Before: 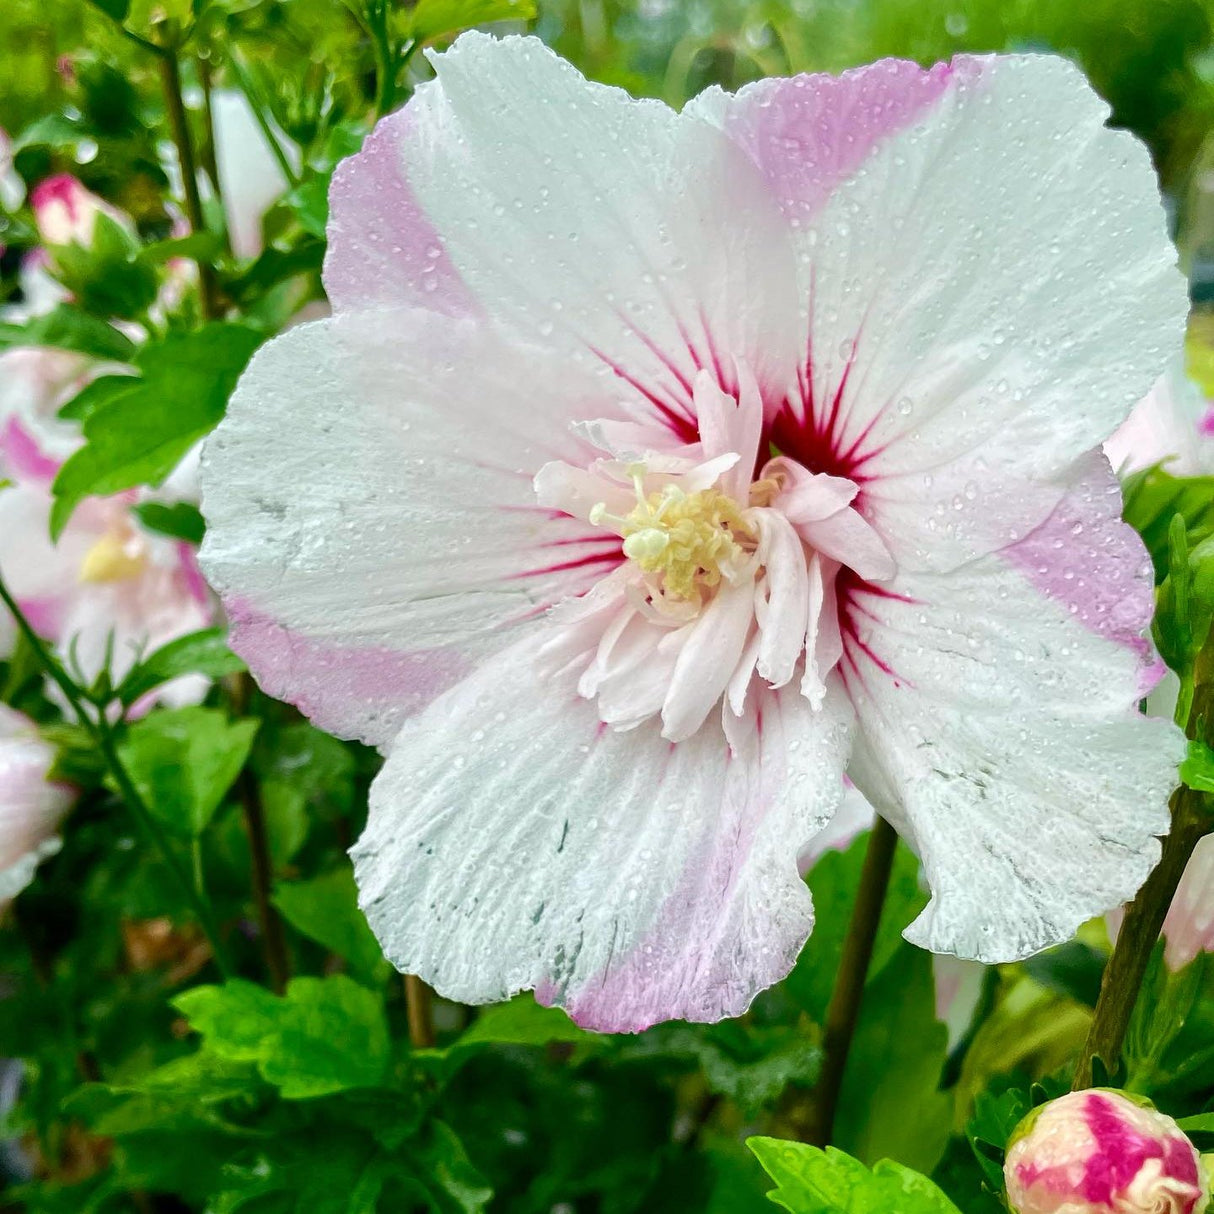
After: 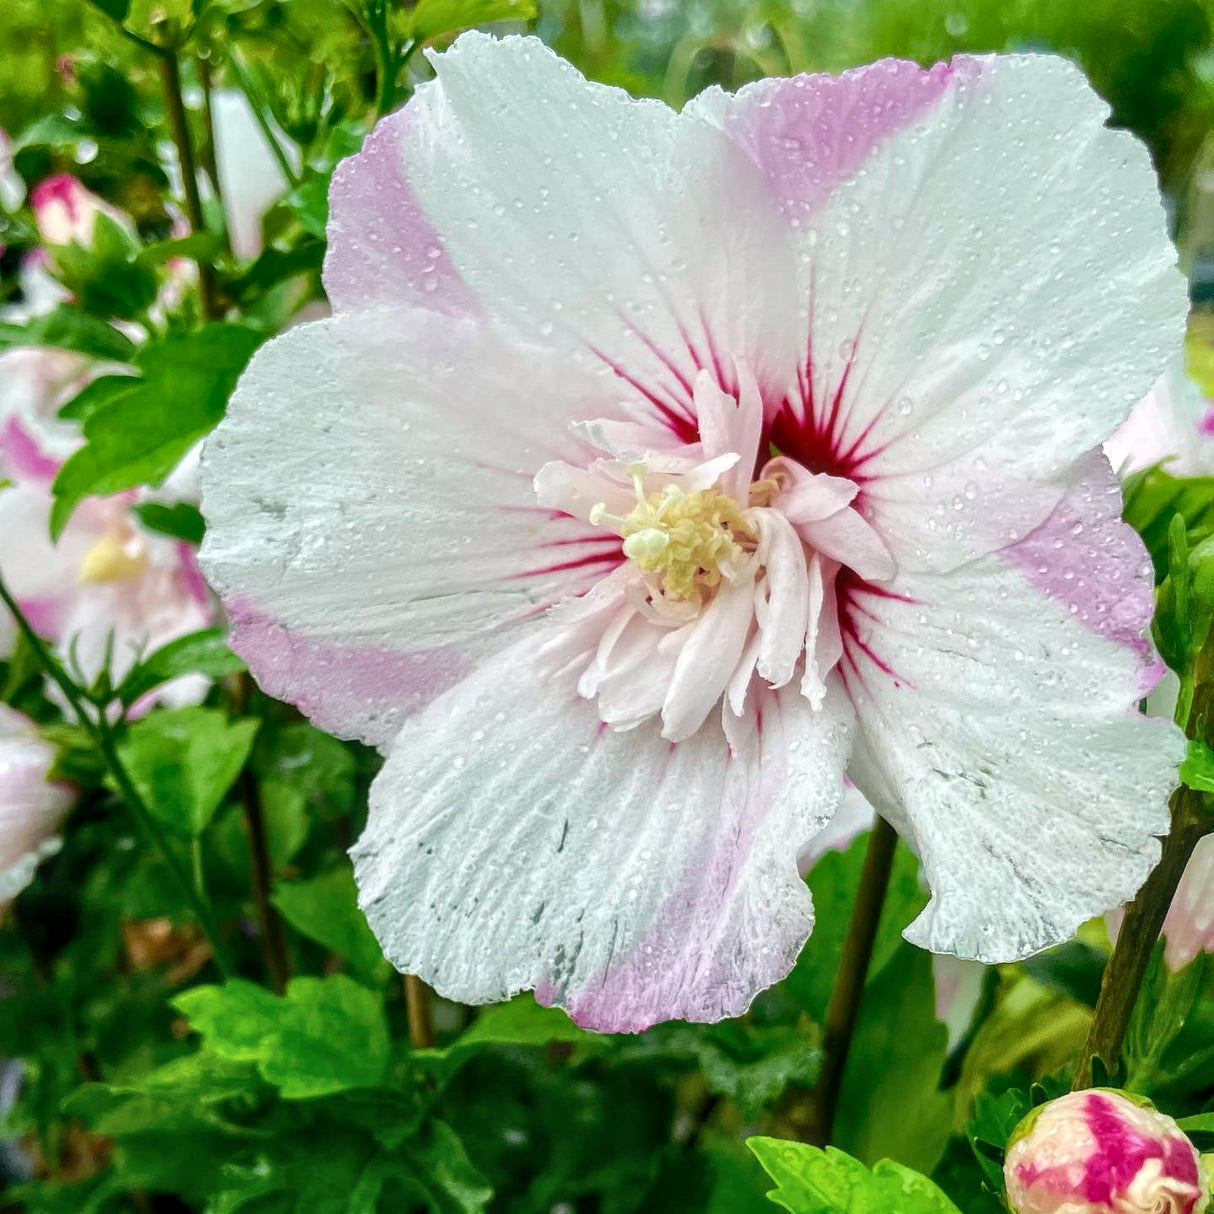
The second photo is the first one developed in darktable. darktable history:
local contrast: on, module defaults
haze removal: strength -0.044, compatibility mode true, adaptive false
